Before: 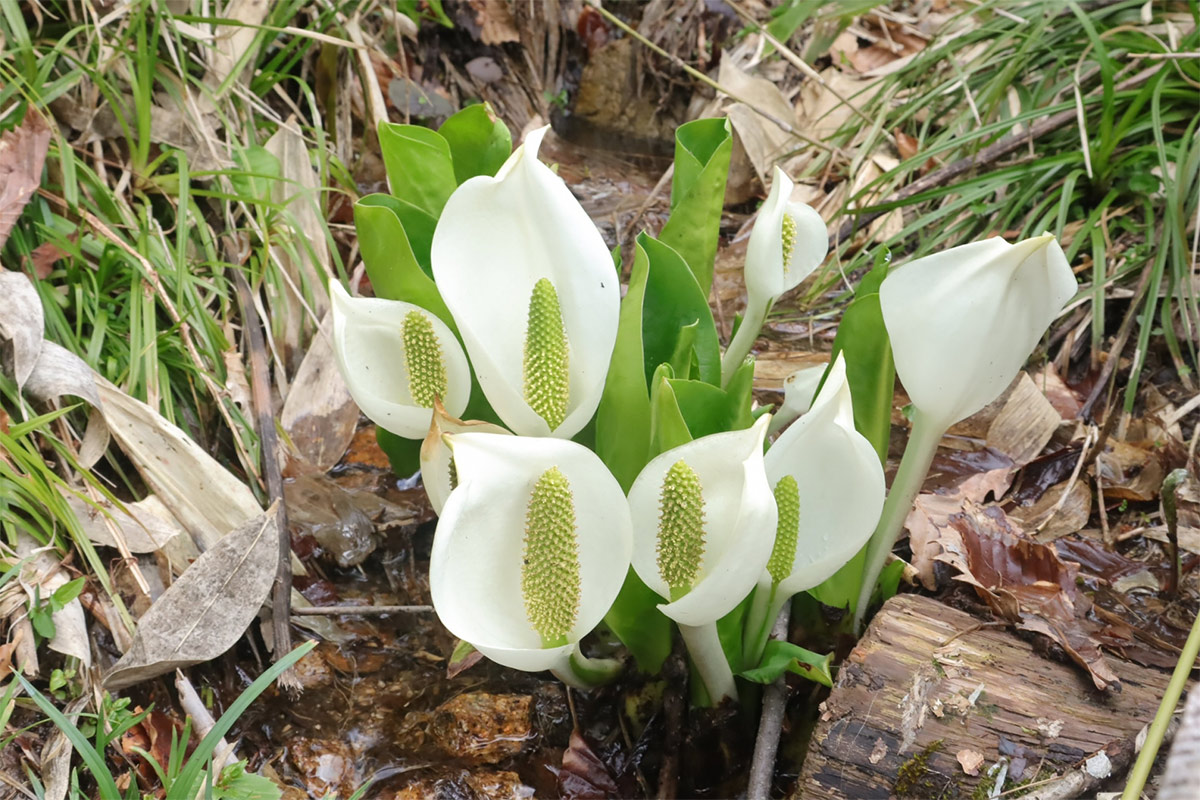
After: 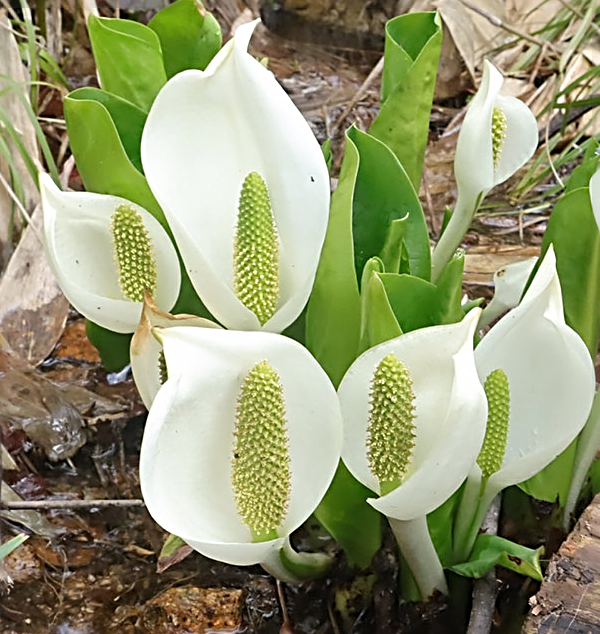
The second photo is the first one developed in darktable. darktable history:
color calibration: illuminant same as pipeline (D50), adaptation none (bypass), x 0.332, y 0.334, temperature 5012.58 K
crop and rotate: angle 0.016°, left 24.2%, top 13.238%, right 25.704%, bottom 7.425%
sharpen: radius 2.839, amount 0.729
levels: white 90.71%
